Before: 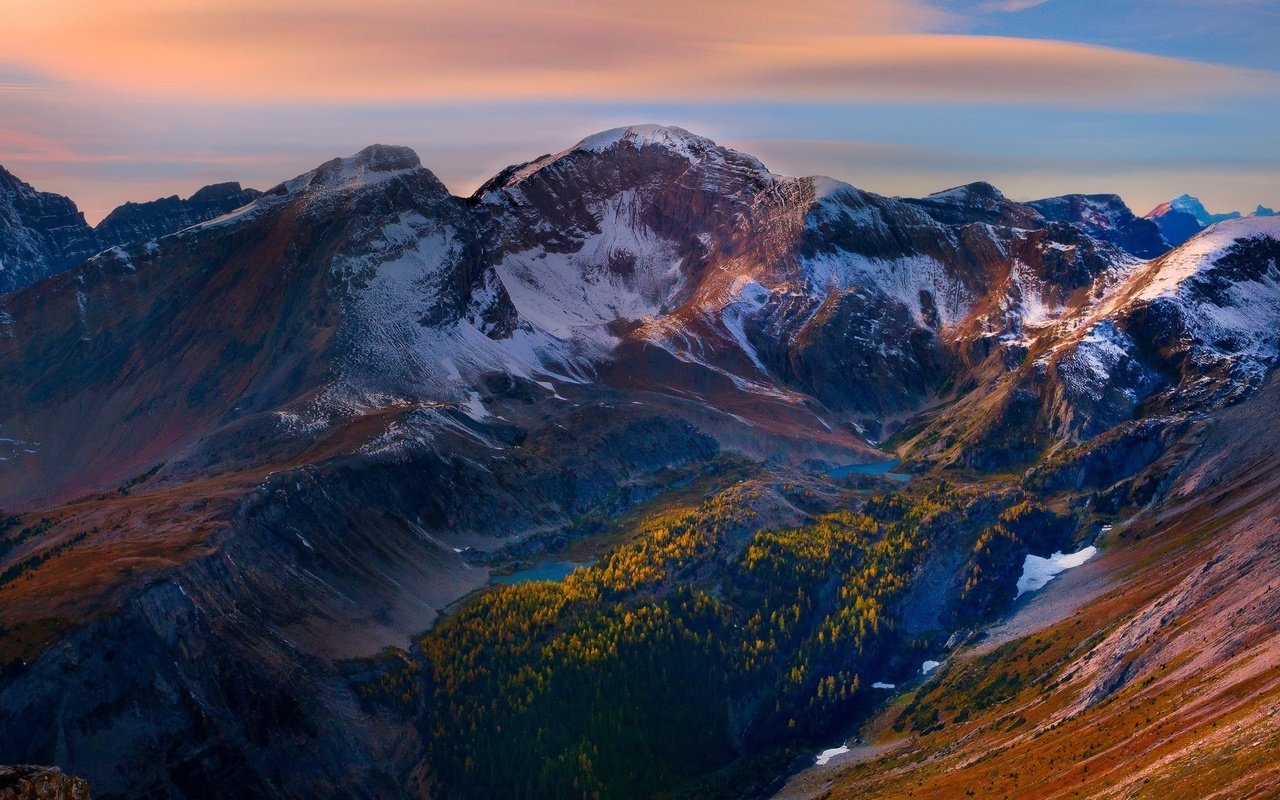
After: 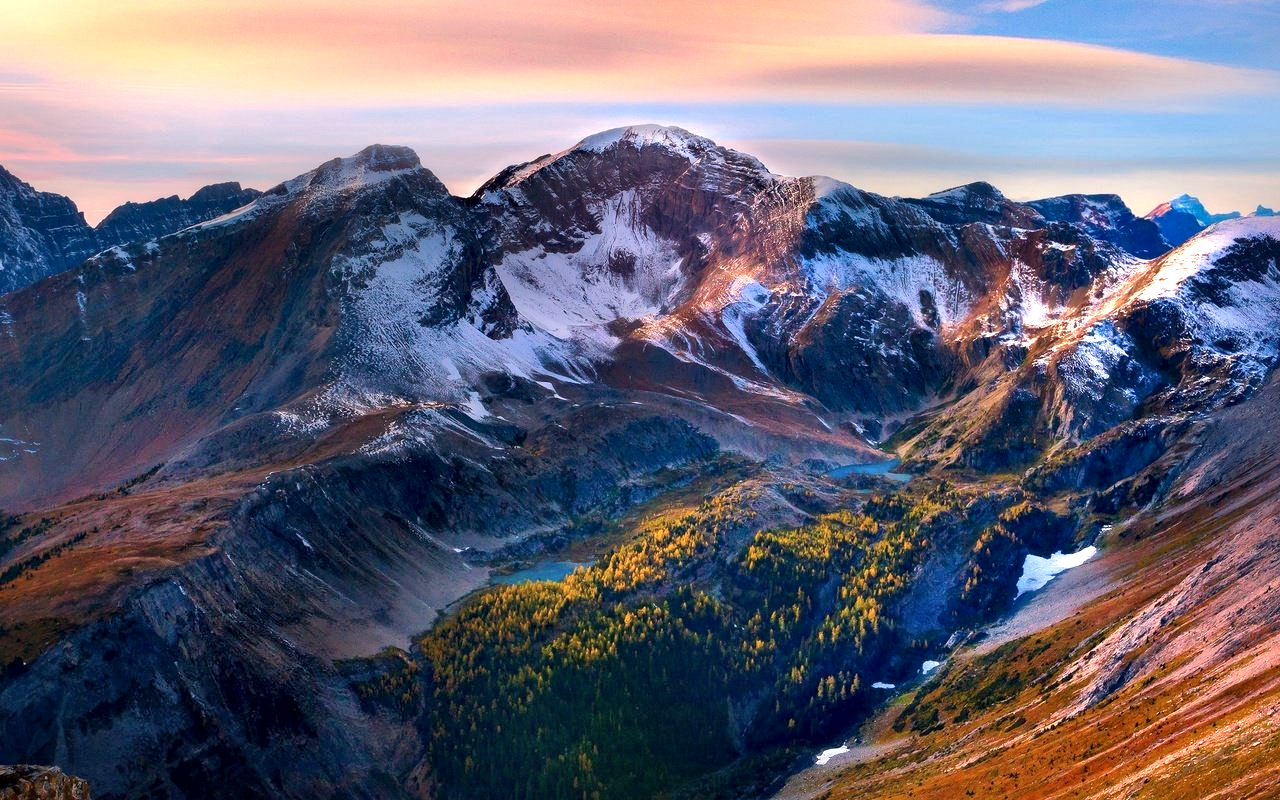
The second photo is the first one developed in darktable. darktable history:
local contrast: mode bilateral grid, contrast 25, coarseness 59, detail 152%, midtone range 0.2
levels: white 99.93%, levels [0, 0.492, 0.984]
exposure: exposure 0.765 EV, compensate exposure bias true, compensate highlight preservation false
